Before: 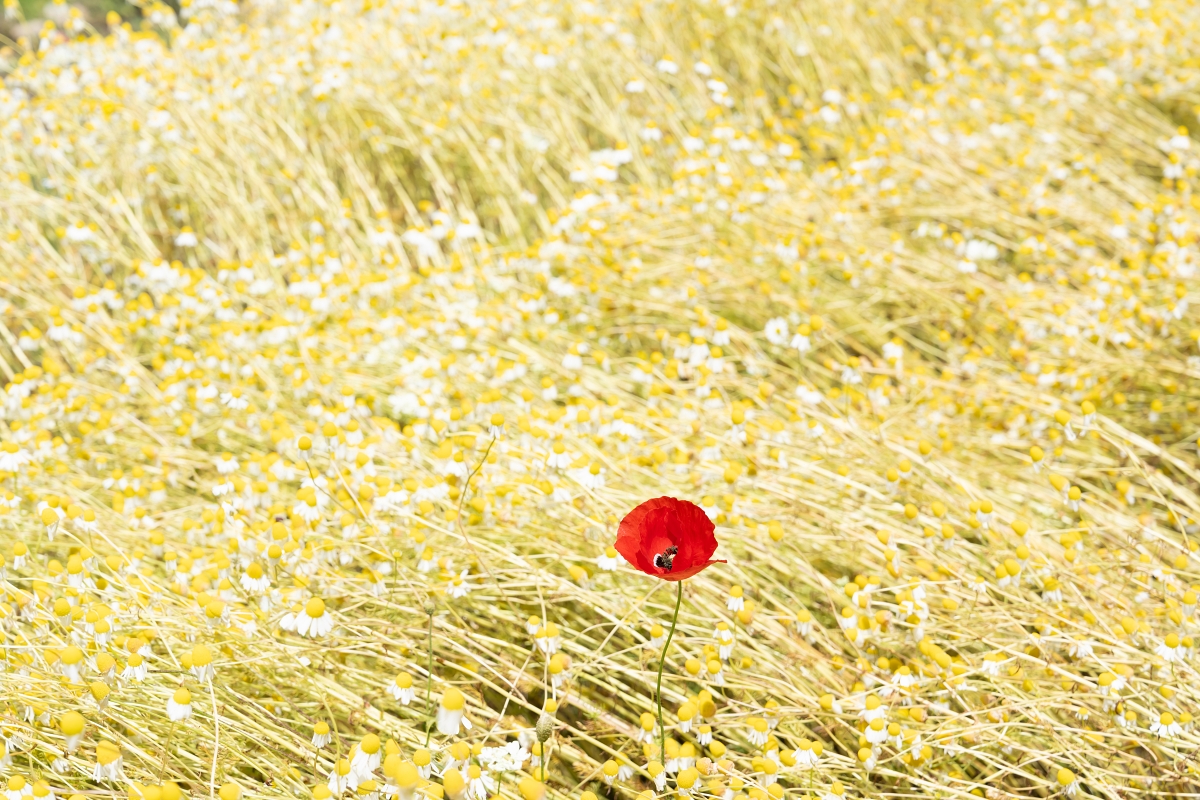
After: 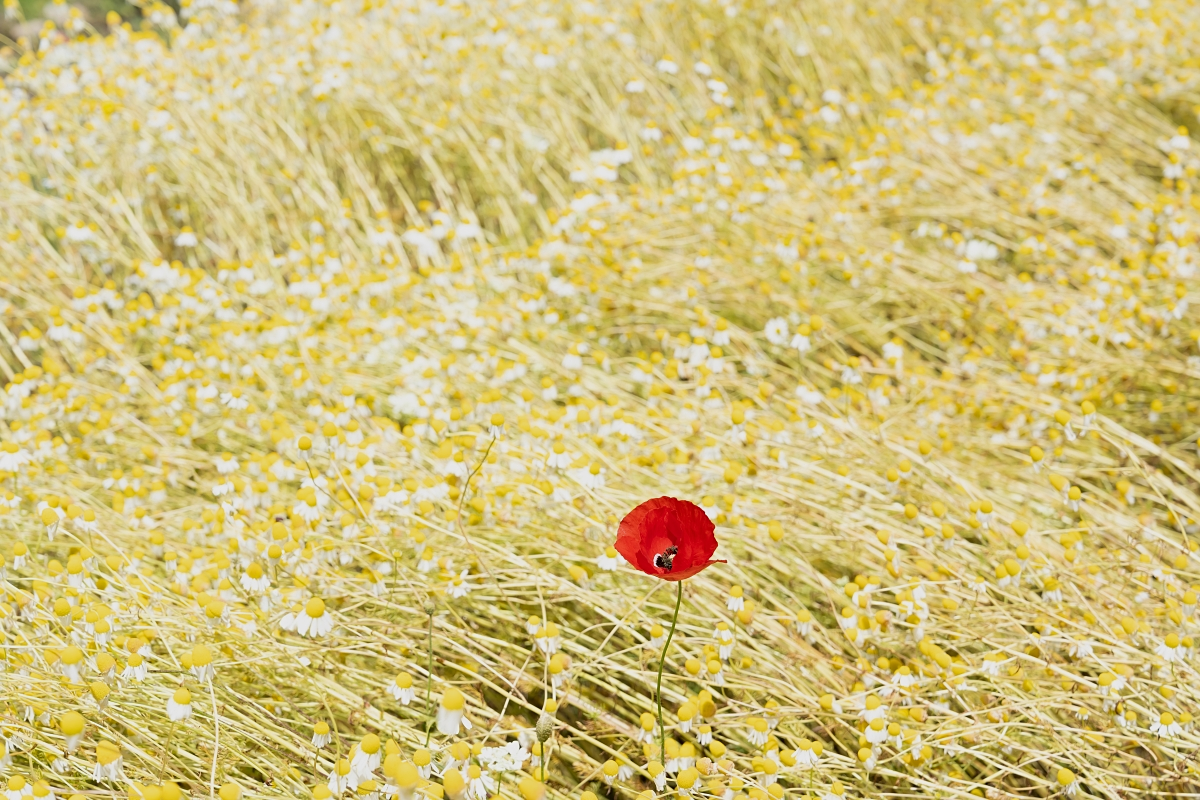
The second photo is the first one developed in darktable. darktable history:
sharpen: amount 0.2
exposure: exposure -0.293 EV, compensate highlight preservation false
